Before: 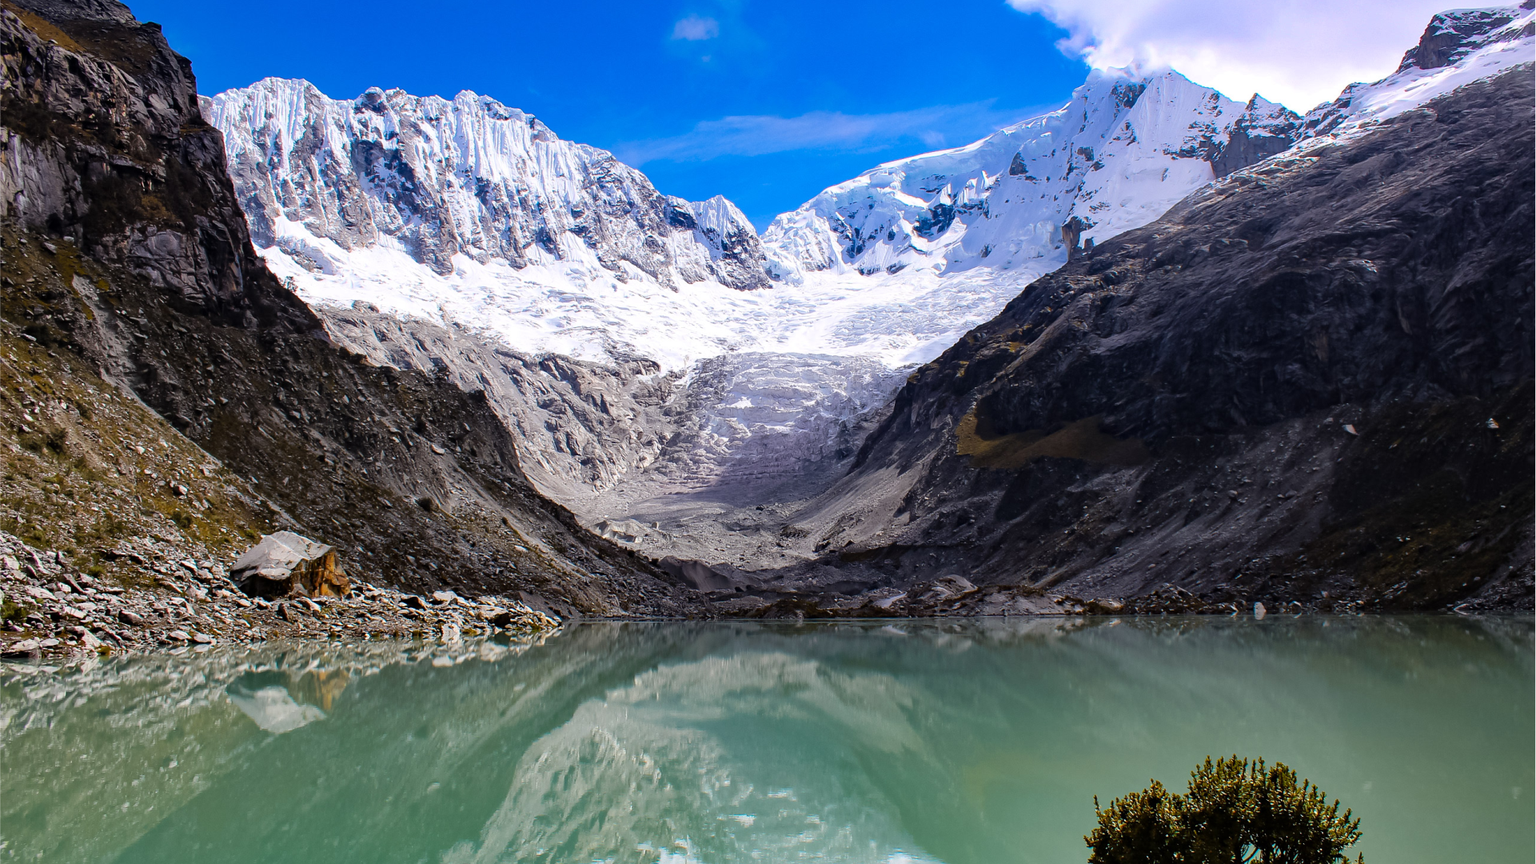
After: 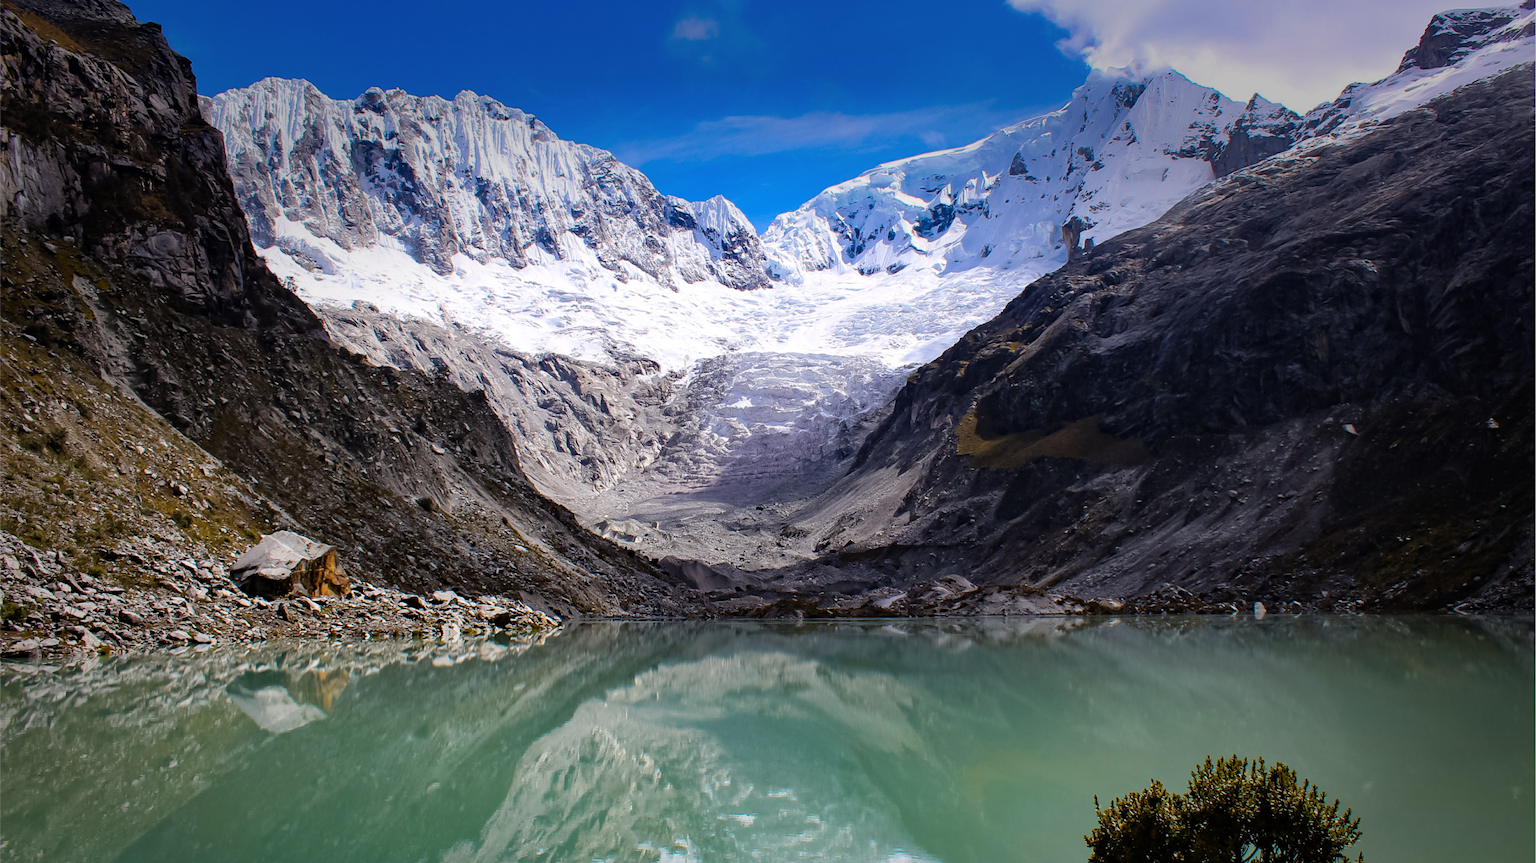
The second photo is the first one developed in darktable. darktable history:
vignetting: fall-off start 66.33%, fall-off radius 39.65%, saturation -0.021, center (-0.028, 0.232), automatic ratio true, width/height ratio 0.675
